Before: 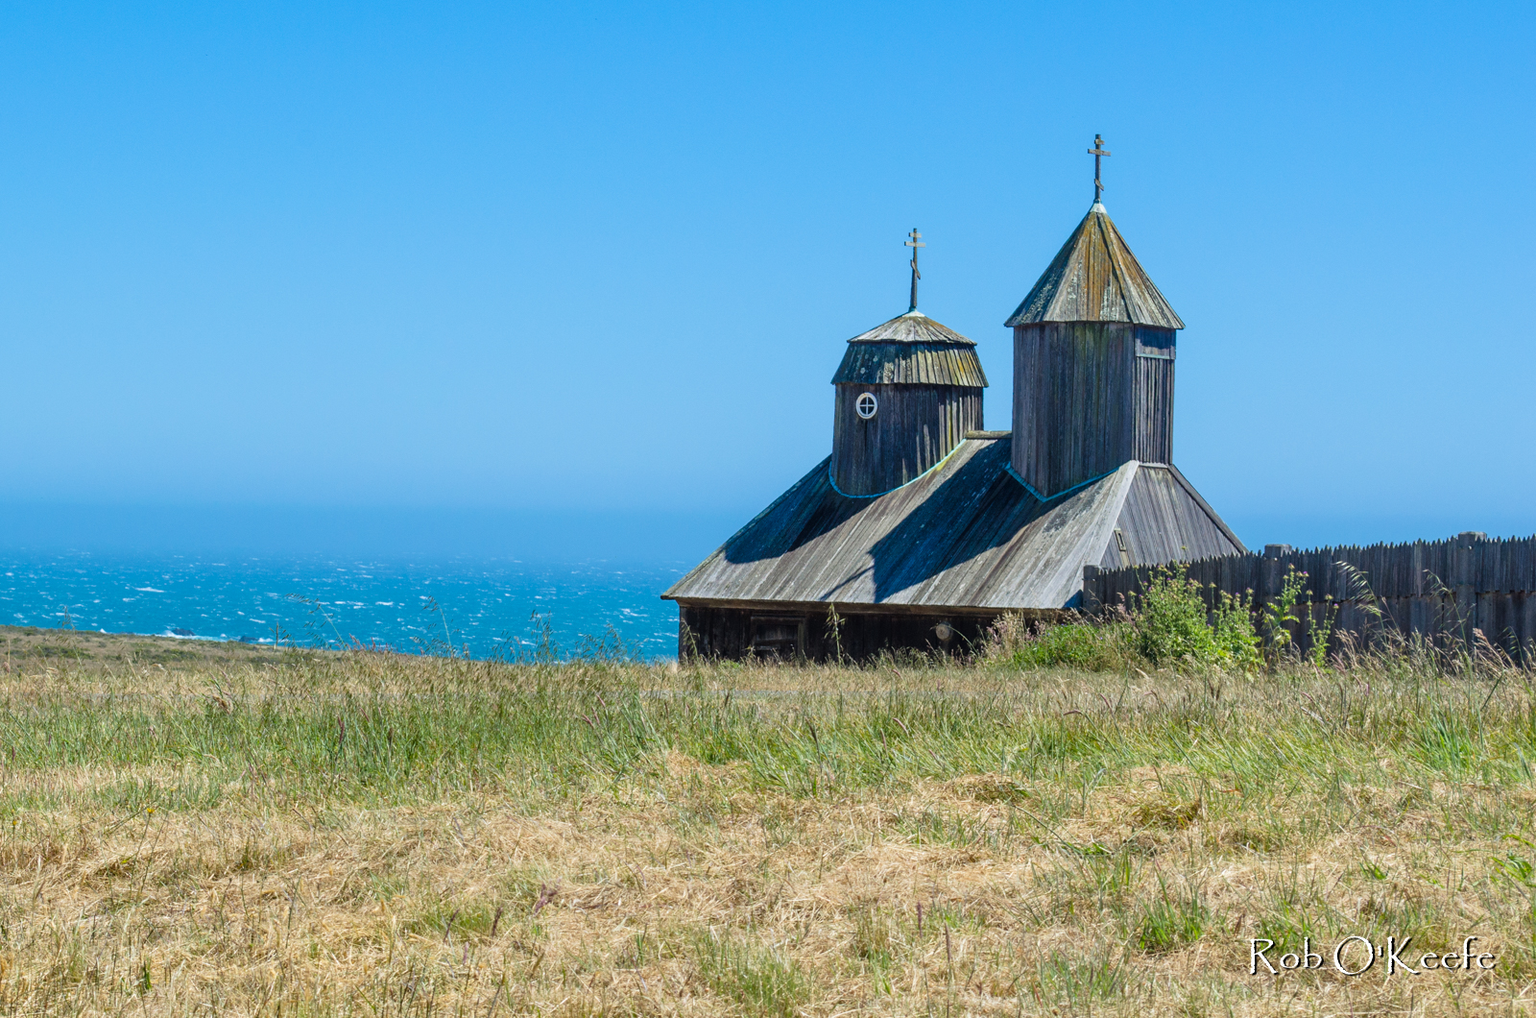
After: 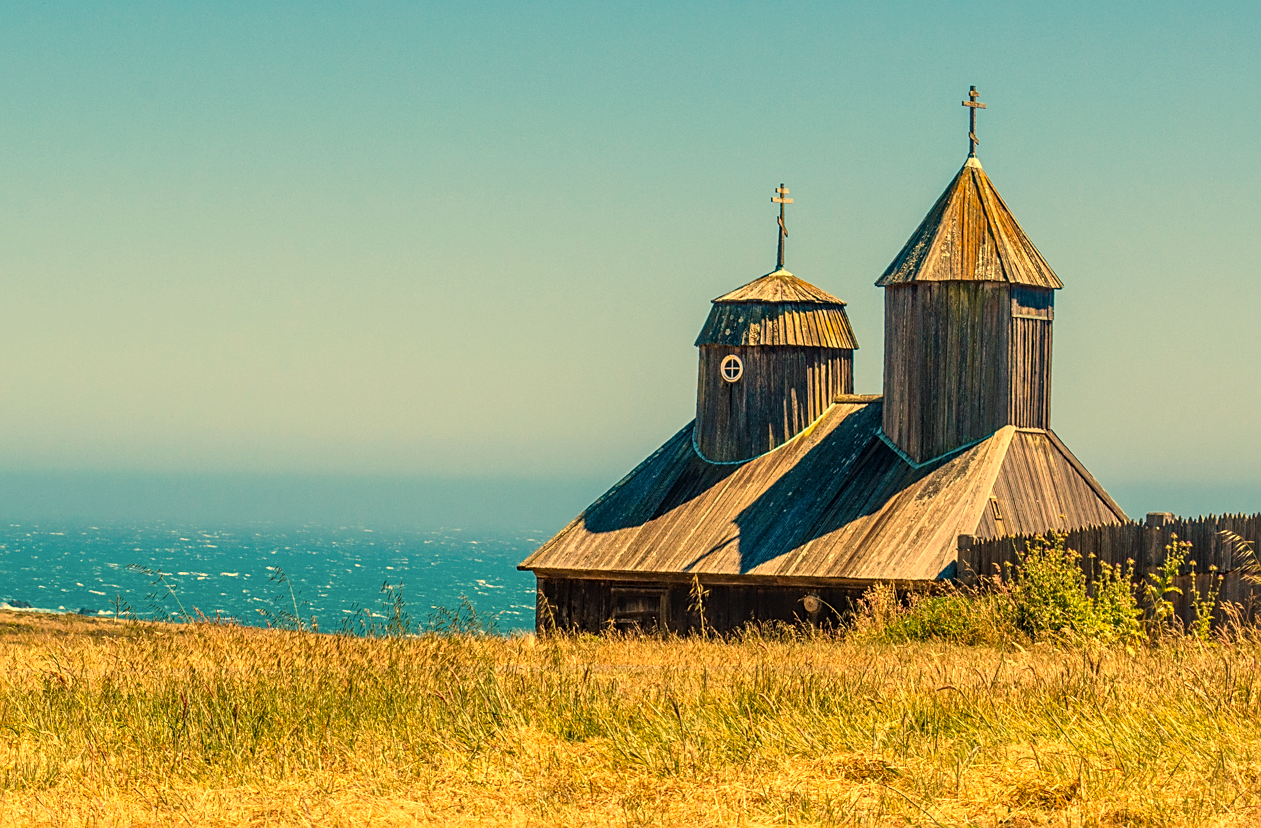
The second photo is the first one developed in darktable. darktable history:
crop and rotate: left 10.77%, top 5.1%, right 10.41%, bottom 16.76%
sharpen: on, module defaults
color contrast: green-magenta contrast 0.85, blue-yellow contrast 1.25, unbound 0
white balance: red 1.467, blue 0.684
local contrast: on, module defaults
contrast brightness saturation: contrast 0.1, brightness 0.02, saturation 0.02
color correction: highlights a* -0.182, highlights b* -0.124
